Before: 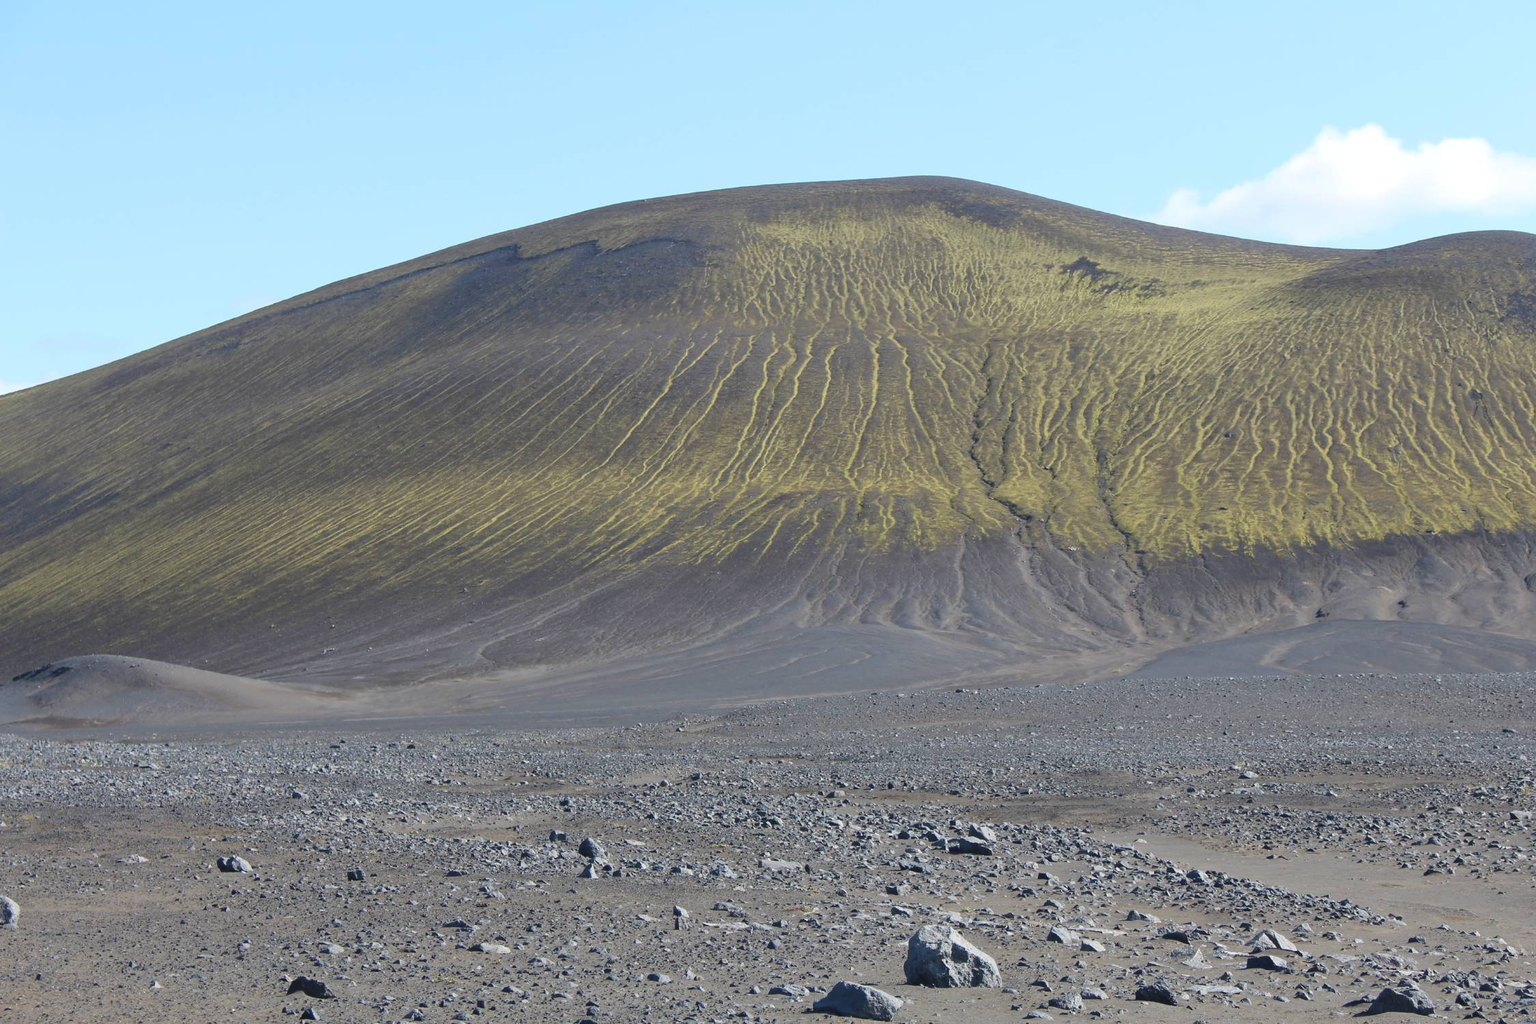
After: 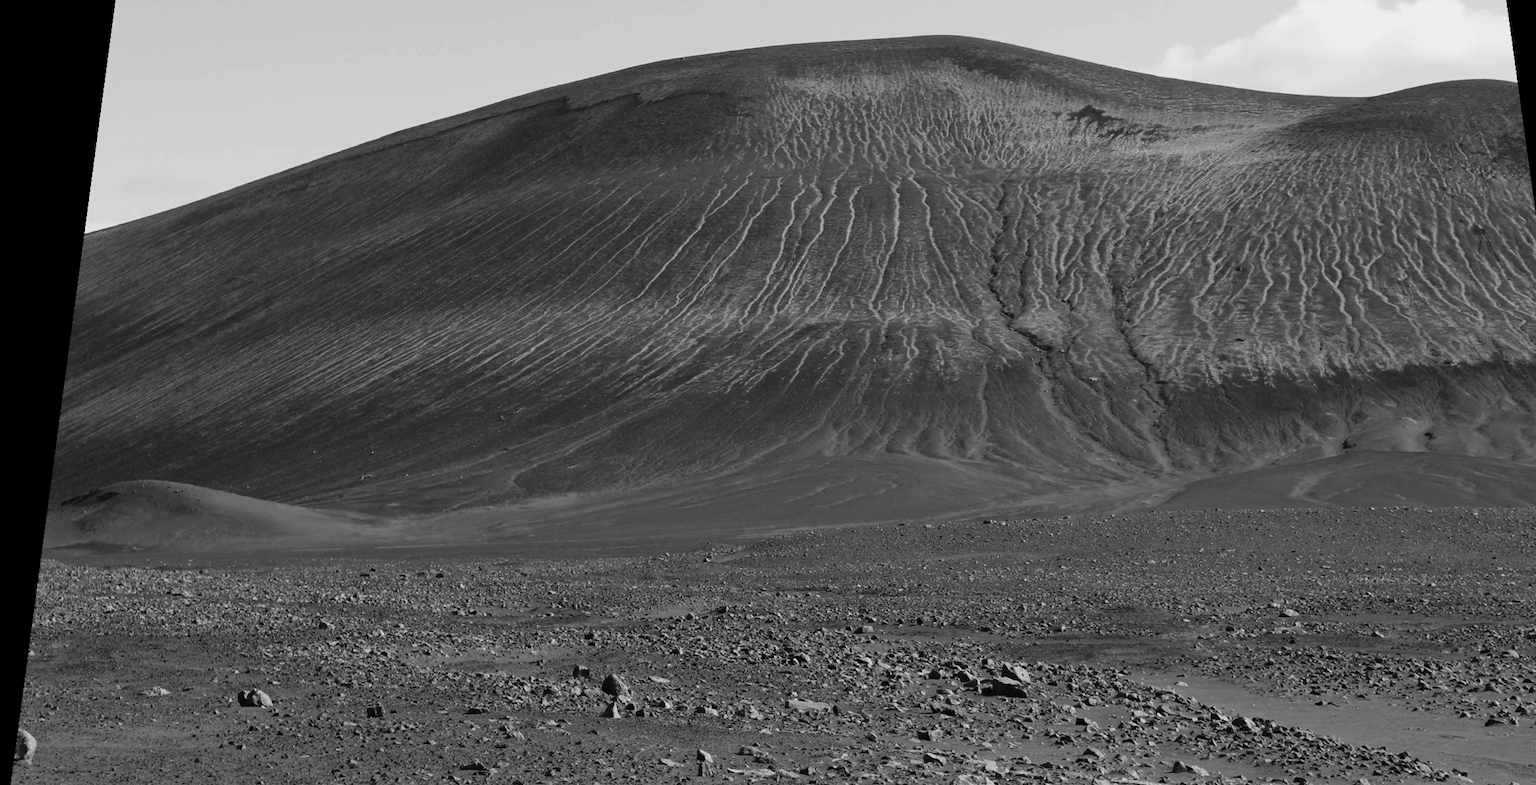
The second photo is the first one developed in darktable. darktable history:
monochrome: a -71.75, b 75.82
contrast brightness saturation: contrast 0.13, brightness -0.24, saturation 0.14
rotate and perspective: rotation 0.128°, lens shift (vertical) -0.181, lens shift (horizontal) -0.044, shear 0.001, automatic cropping off
crop and rotate: angle 0.03°, top 11.643%, right 5.651%, bottom 11.189%
